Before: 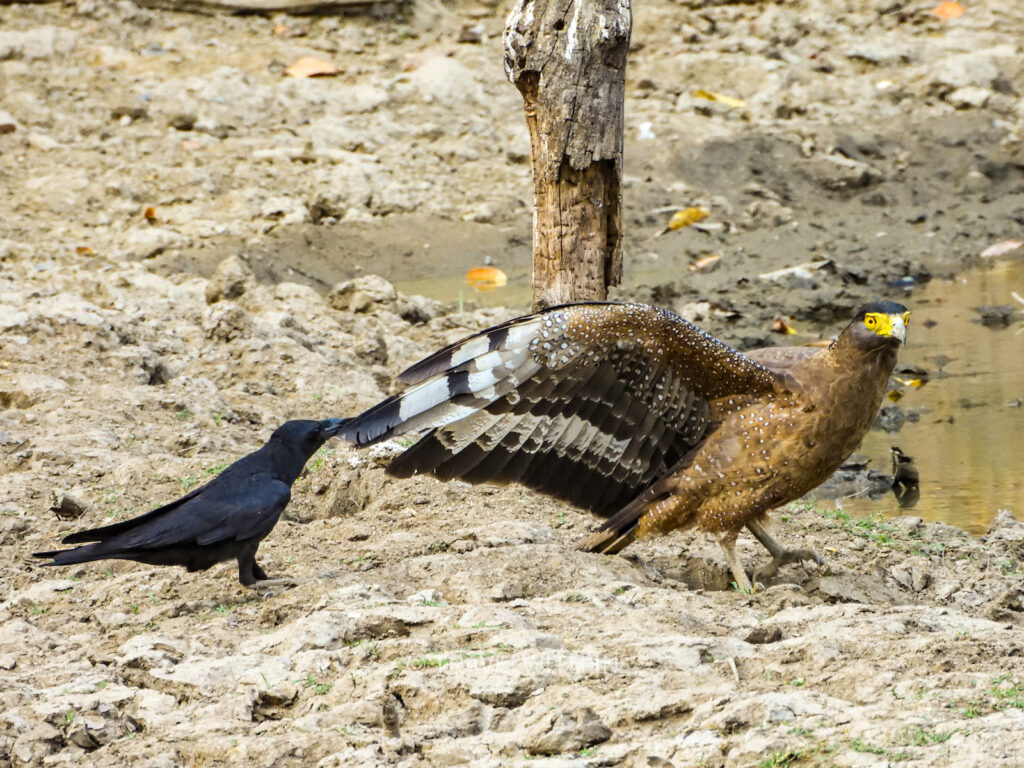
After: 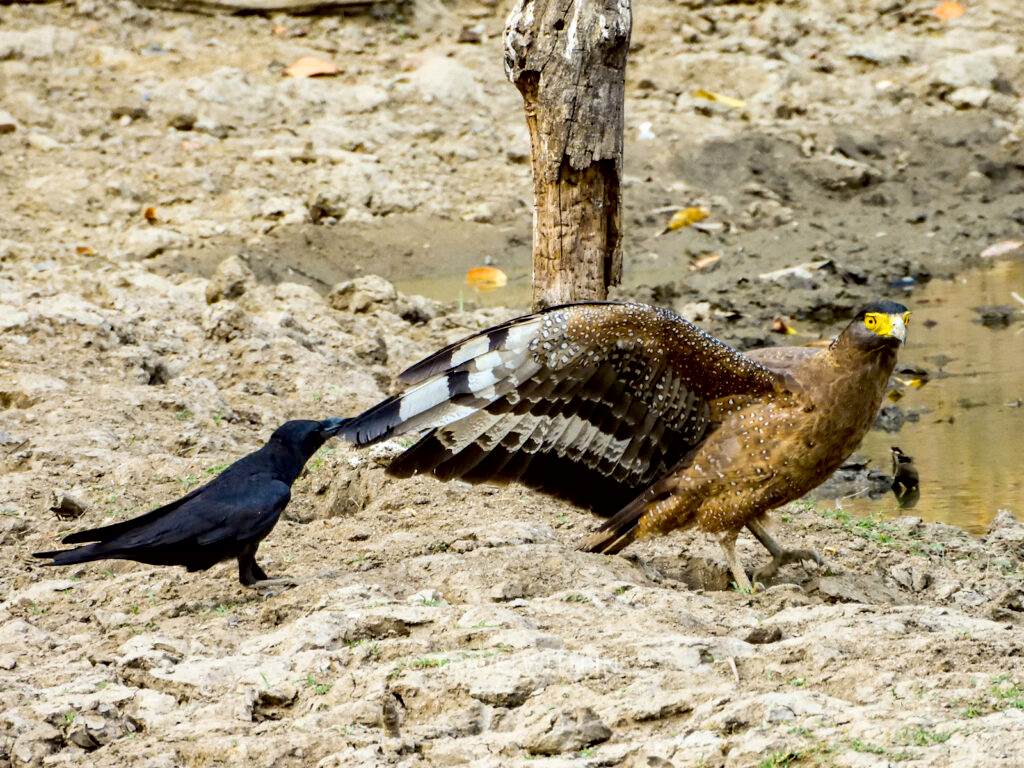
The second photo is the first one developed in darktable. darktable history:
exposure: black level correction 0.013, compensate highlight preservation false
contrast brightness saturation: contrast 0.082, saturation 0.024
